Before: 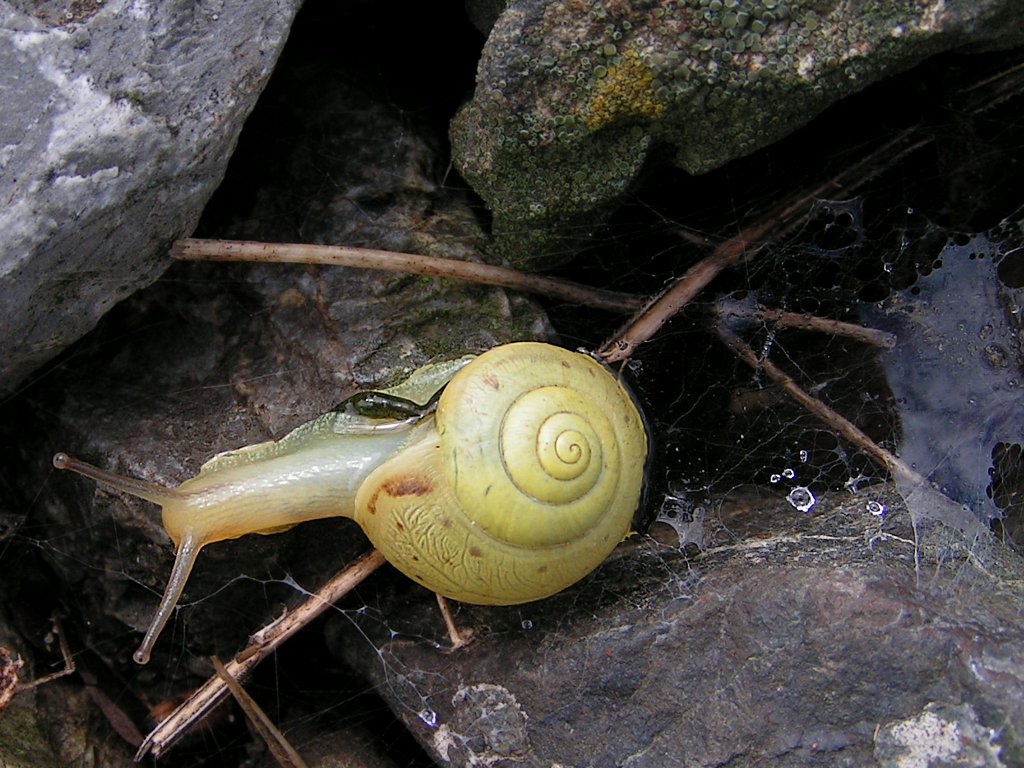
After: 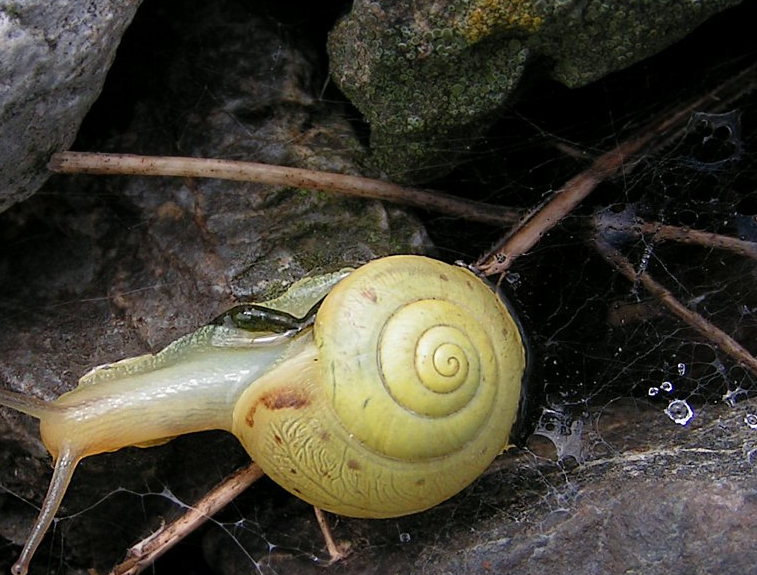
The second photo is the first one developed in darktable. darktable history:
crop and rotate: left 11.985%, top 11.397%, right 14.056%, bottom 13.665%
